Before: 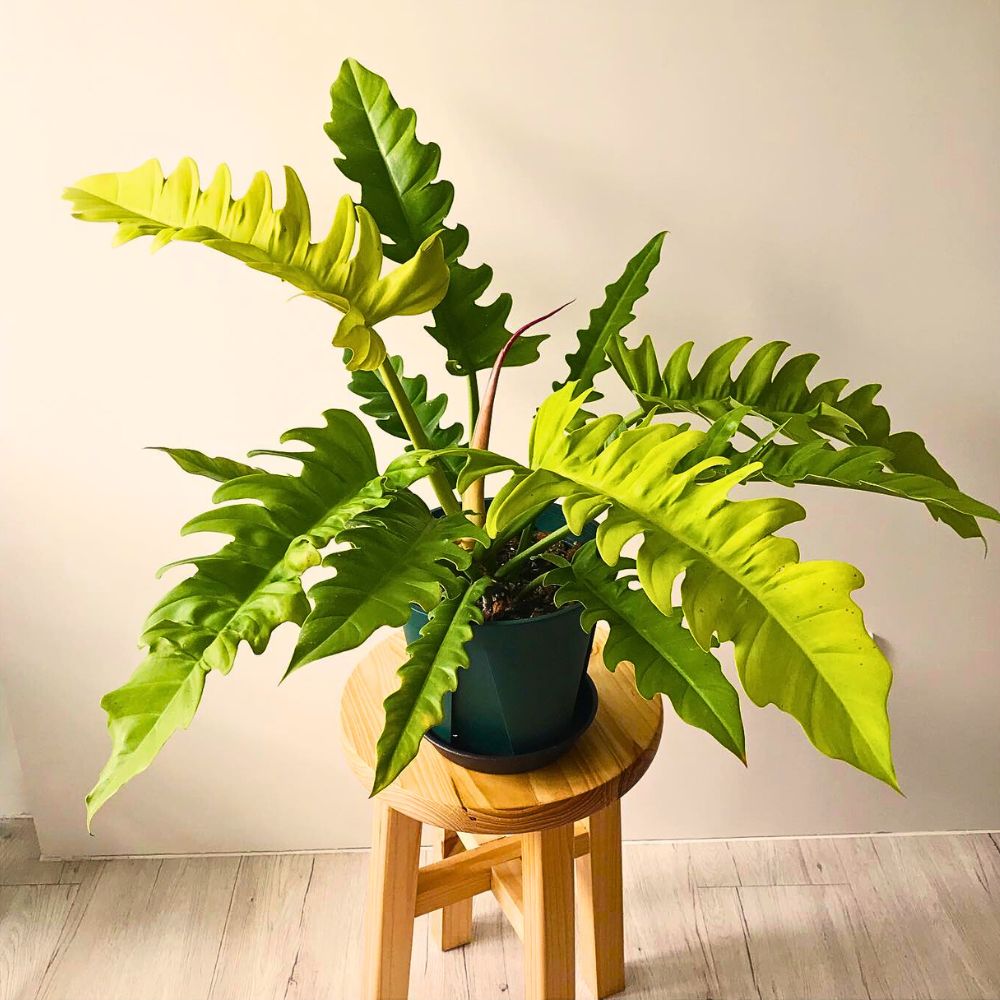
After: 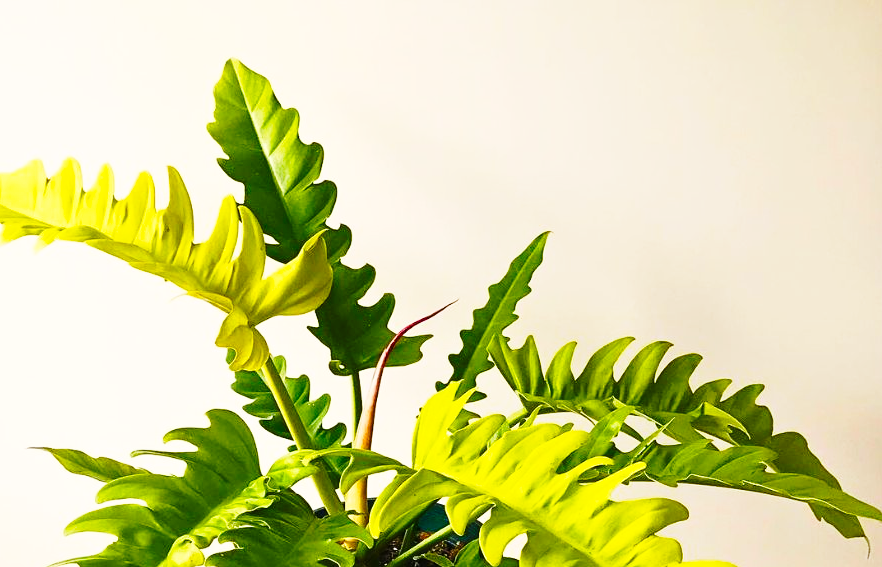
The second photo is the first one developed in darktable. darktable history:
color balance rgb: perceptual saturation grading › global saturation 19.447%
crop and rotate: left 11.751%, bottom 43.246%
base curve: curves: ch0 [(0, 0) (0.028, 0.03) (0.121, 0.232) (0.46, 0.748) (0.859, 0.968) (1, 1)], preserve colors none
